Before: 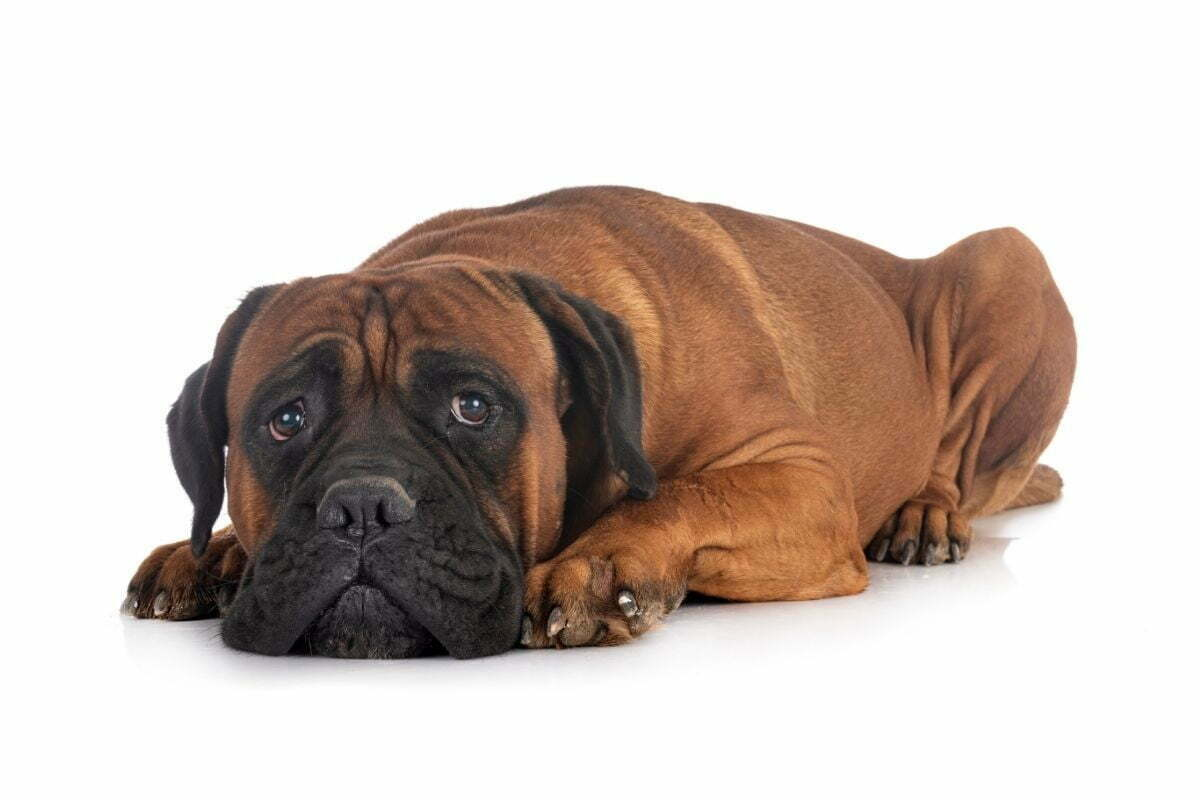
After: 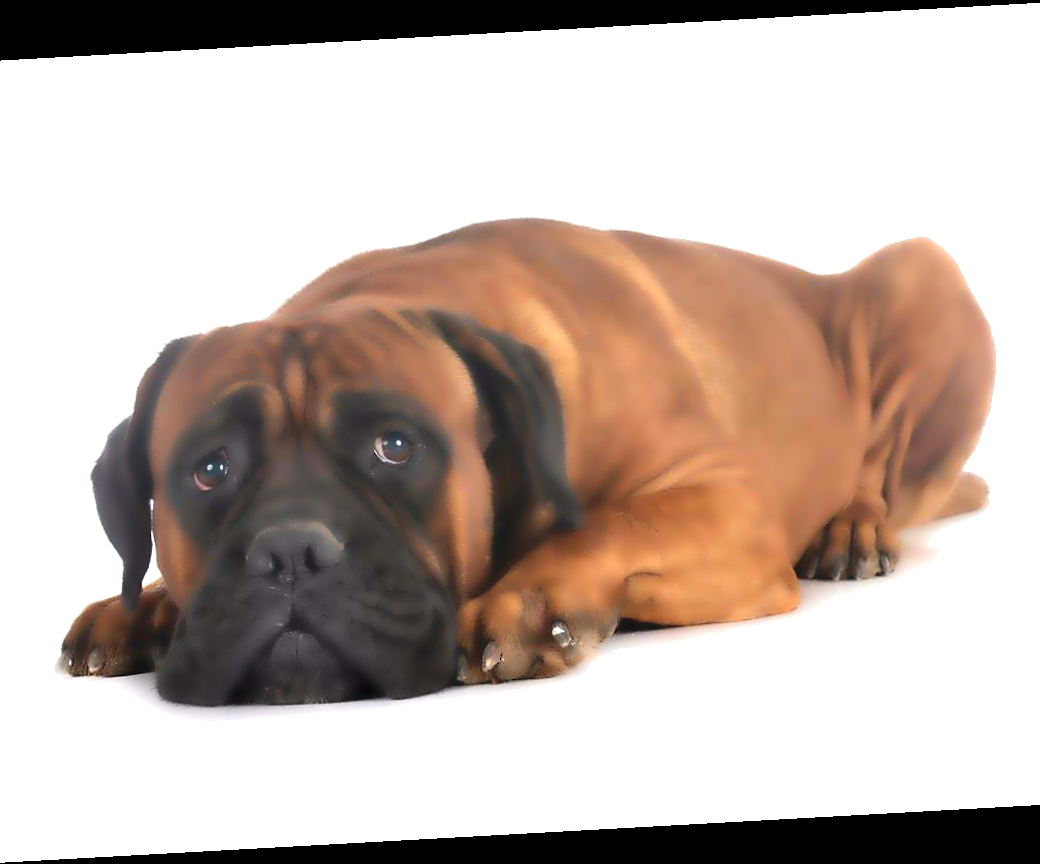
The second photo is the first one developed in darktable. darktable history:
contrast brightness saturation: saturation -0.04
rotate and perspective: rotation -3.18°, automatic cropping off
lowpass: radius 4, soften with bilateral filter, unbound 0
color balance rgb: on, module defaults
sharpen: radius 0.969, amount 0.604
crop: left 8.026%, right 7.374%
exposure: black level correction 0, exposure 0.7 EV, compensate exposure bias true, compensate highlight preservation false
